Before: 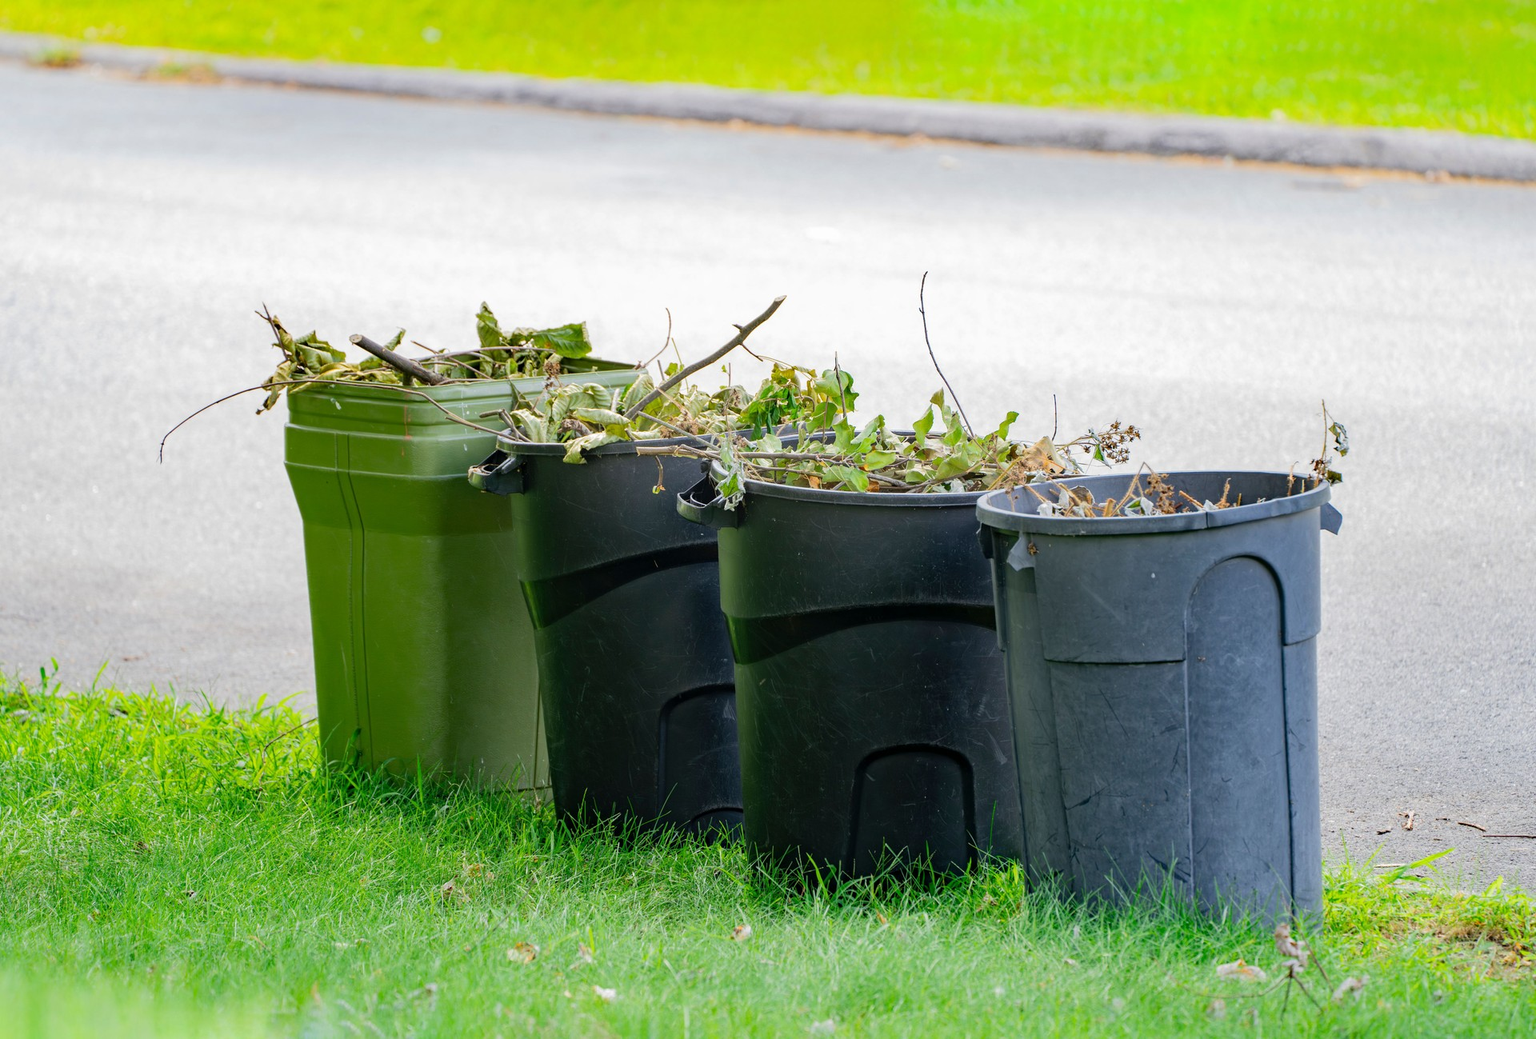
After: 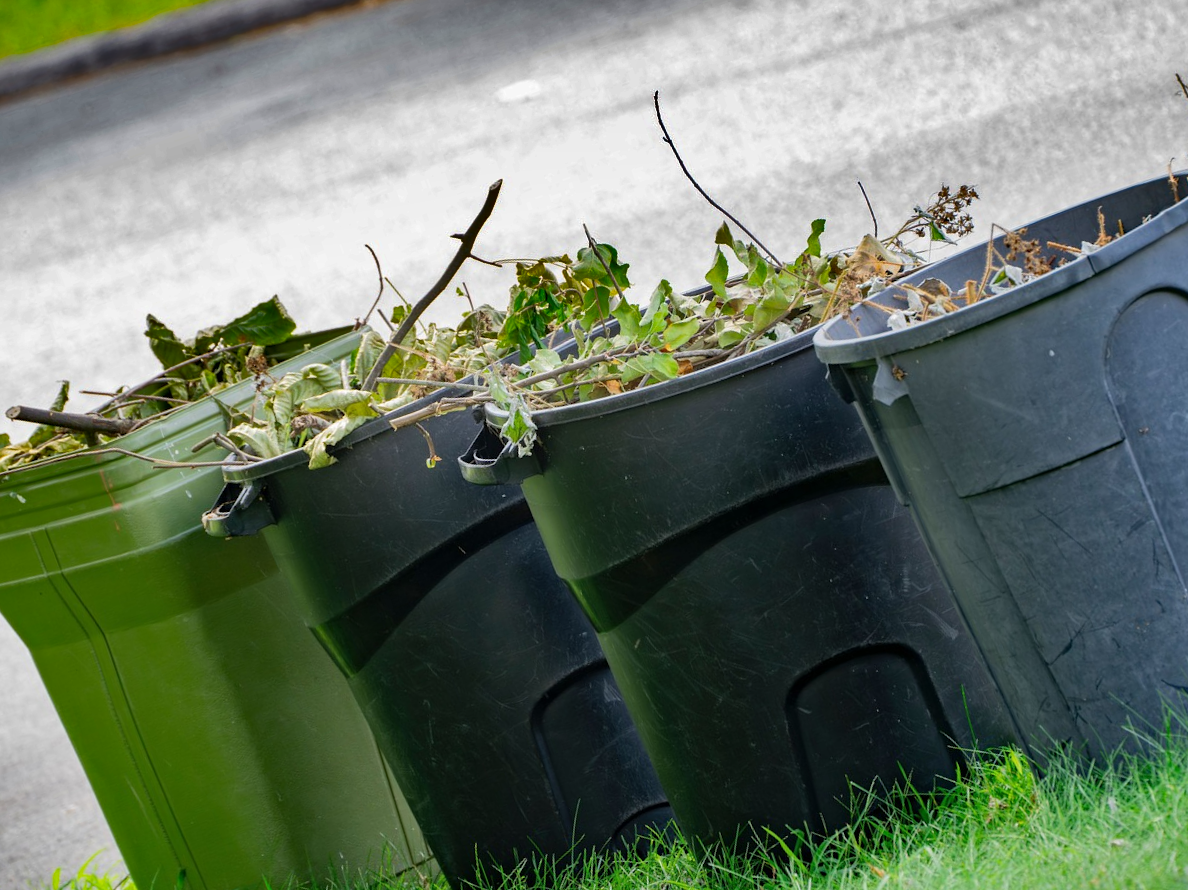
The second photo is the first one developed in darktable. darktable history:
shadows and highlights: shadows 21.05, highlights -82.33, soften with gaussian
crop and rotate: angle 19.82°, left 6.882%, right 3.895%, bottom 1.122%
